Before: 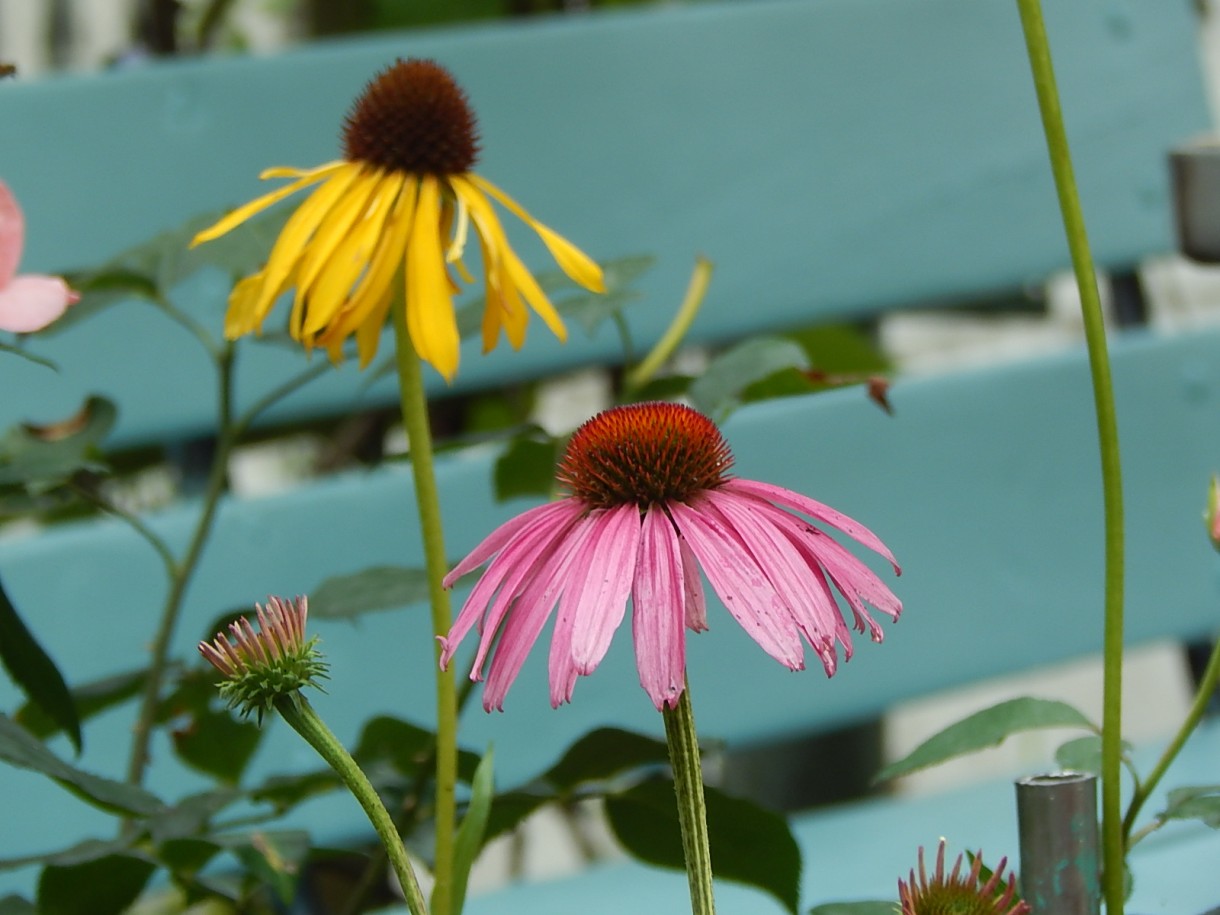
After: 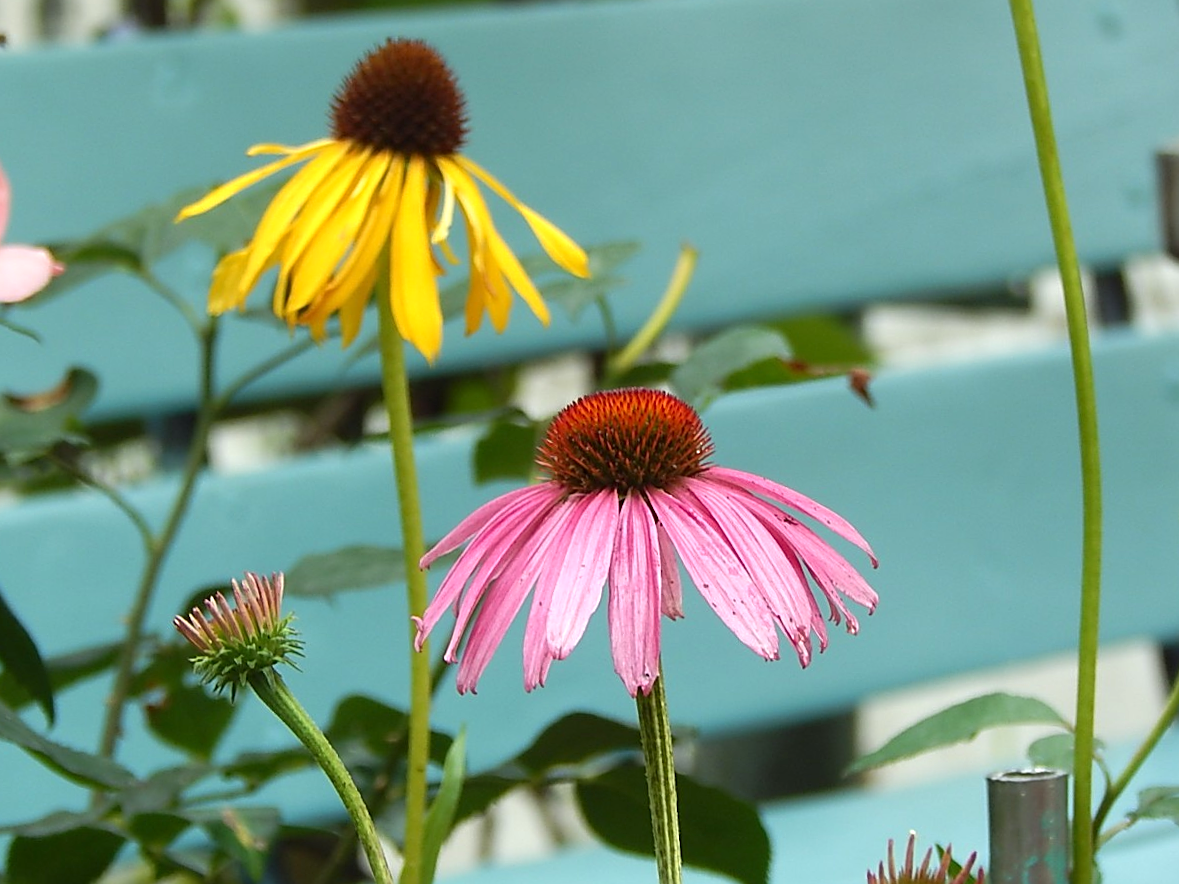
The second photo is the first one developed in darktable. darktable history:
exposure: exposure 0.515 EV, compensate highlight preservation false
sharpen: on, module defaults
crop and rotate: angle -1.47°
